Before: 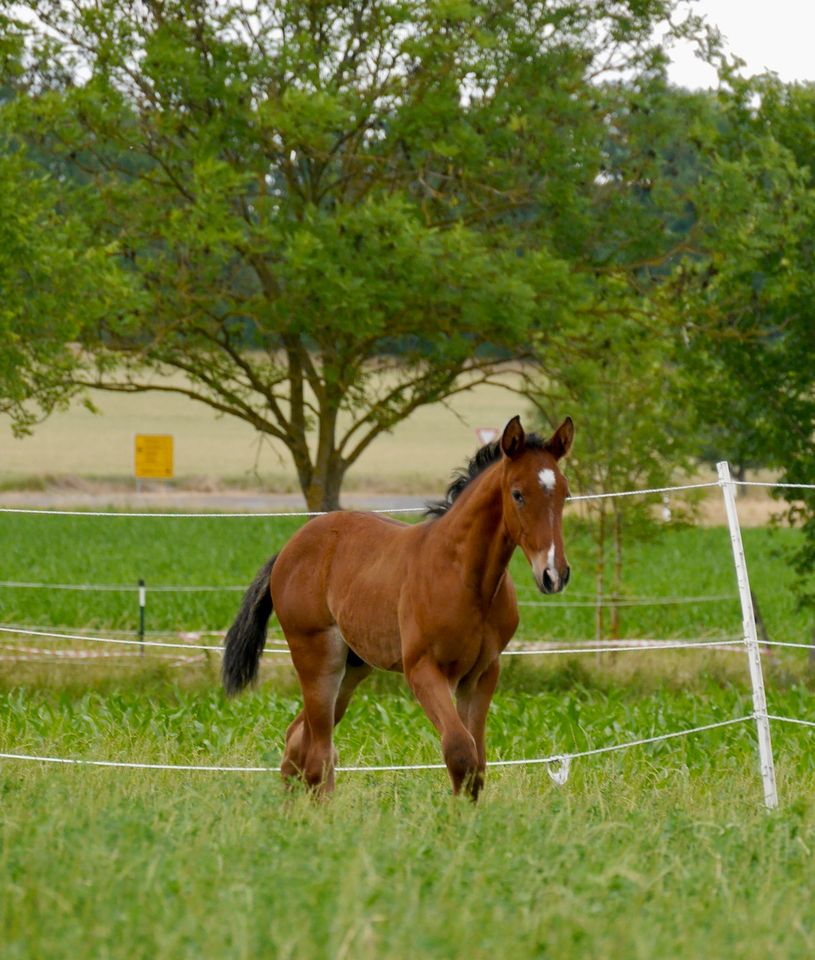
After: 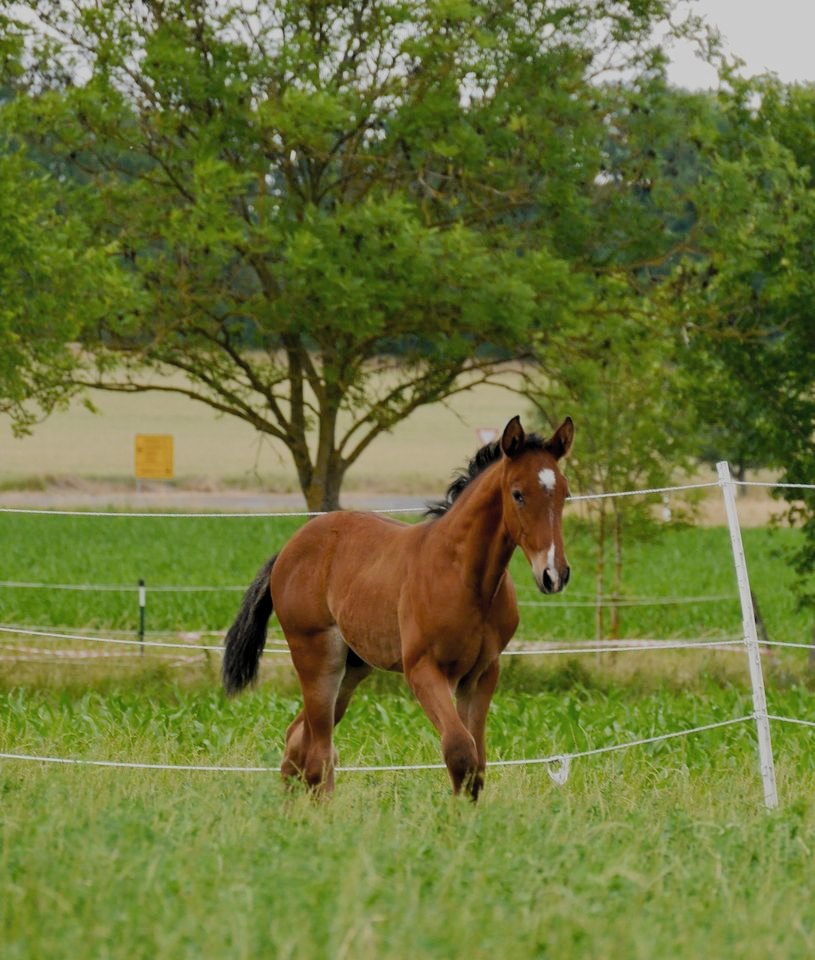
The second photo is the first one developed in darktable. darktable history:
filmic rgb: black relative exposure -7.65 EV, white relative exposure 4.56 EV, threshold 3.06 EV, hardness 3.61, color science v5 (2021), contrast in shadows safe, contrast in highlights safe, enable highlight reconstruction true
tone equalizer: edges refinement/feathering 500, mask exposure compensation -1.57 EV, preserve details no
